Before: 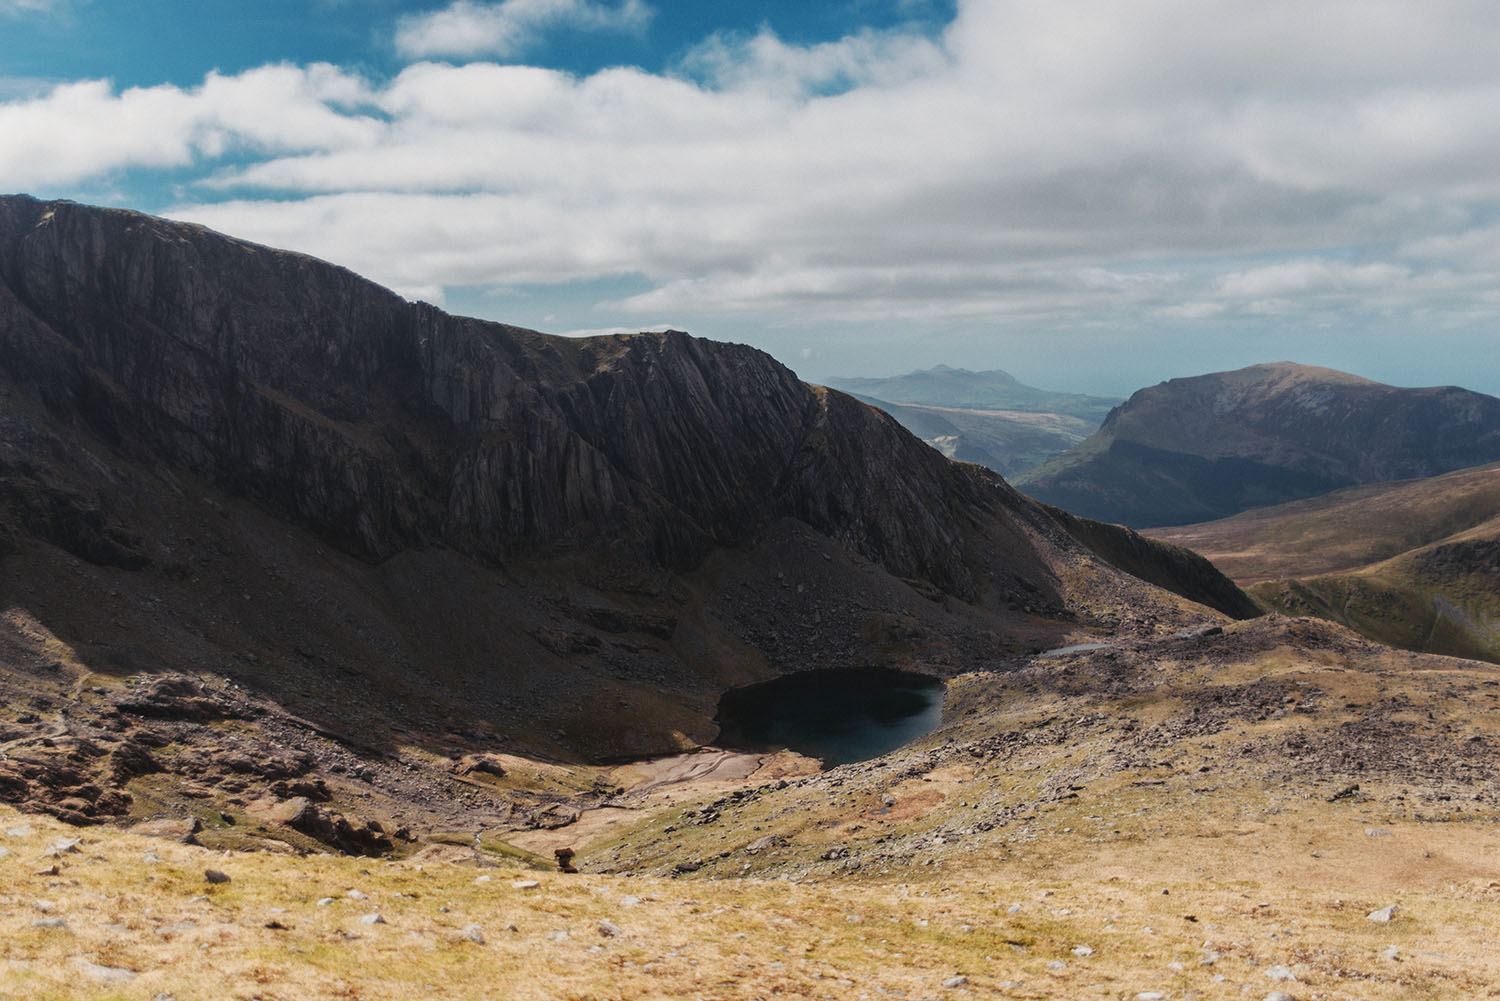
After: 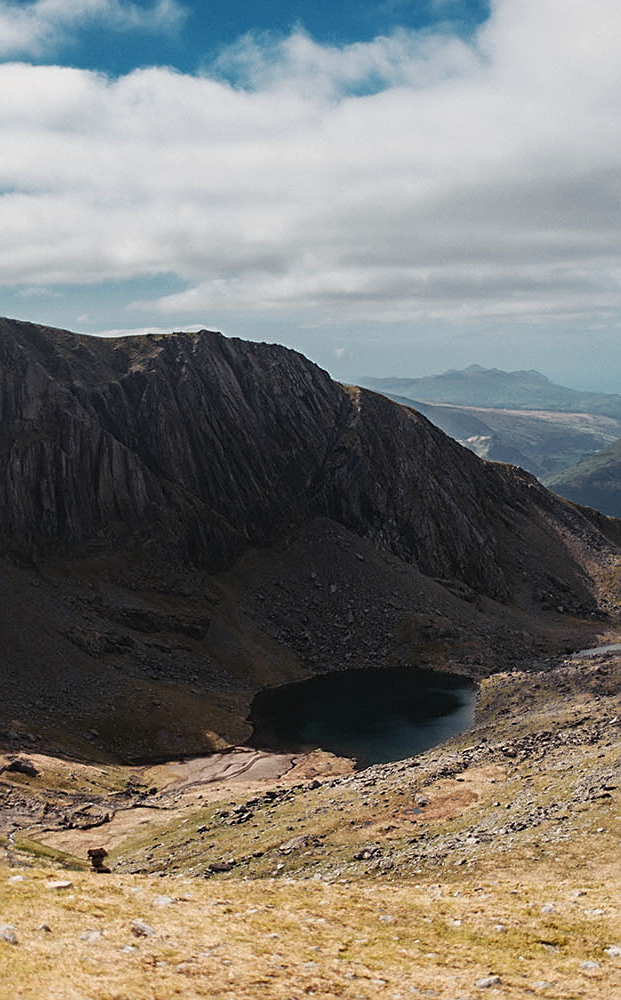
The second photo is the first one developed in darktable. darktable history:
color balance rgb: perceptual saturation grading › global saturation 0.178%, contrast 5.123%
crop: left 31.179%, right 27.402%
sharpen: on, module defaults
